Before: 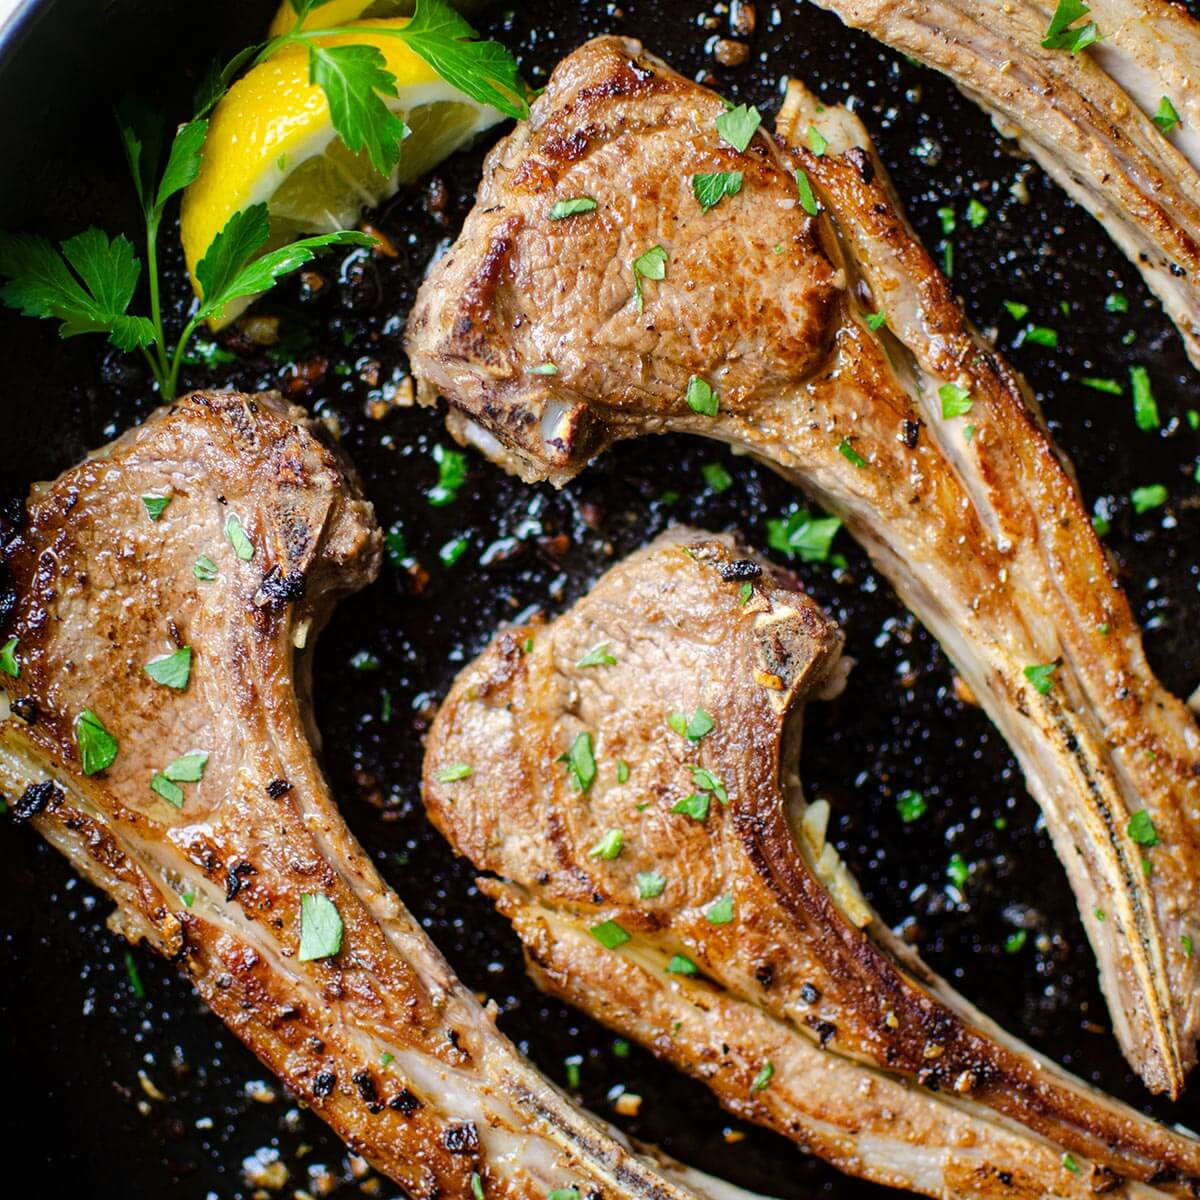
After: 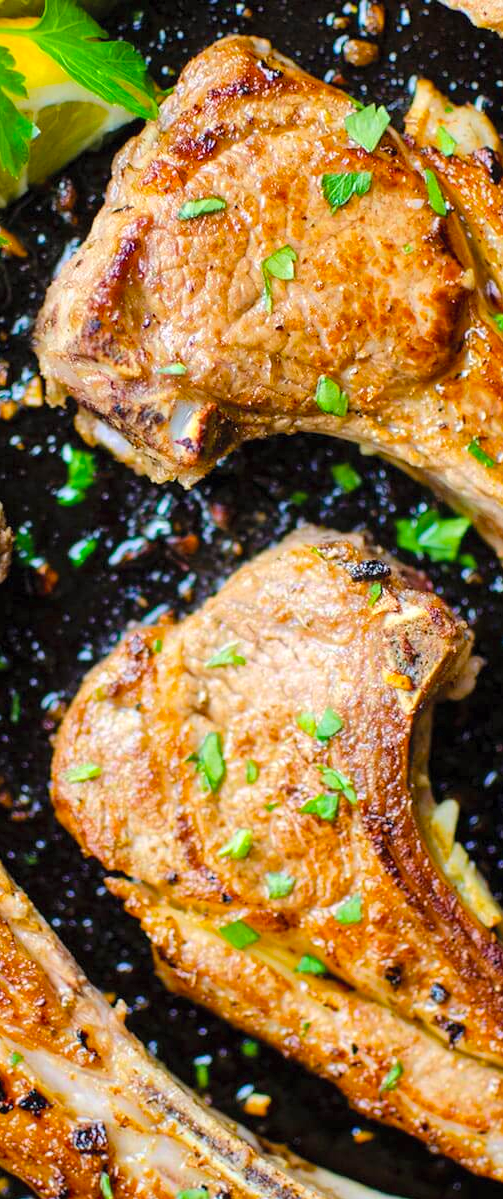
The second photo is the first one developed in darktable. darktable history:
velvia: strength 32.31%, mid-tones bias 0.204
crop: left 30.952%, right 27.076%
contrast brightness saturation: brightness 0.142
